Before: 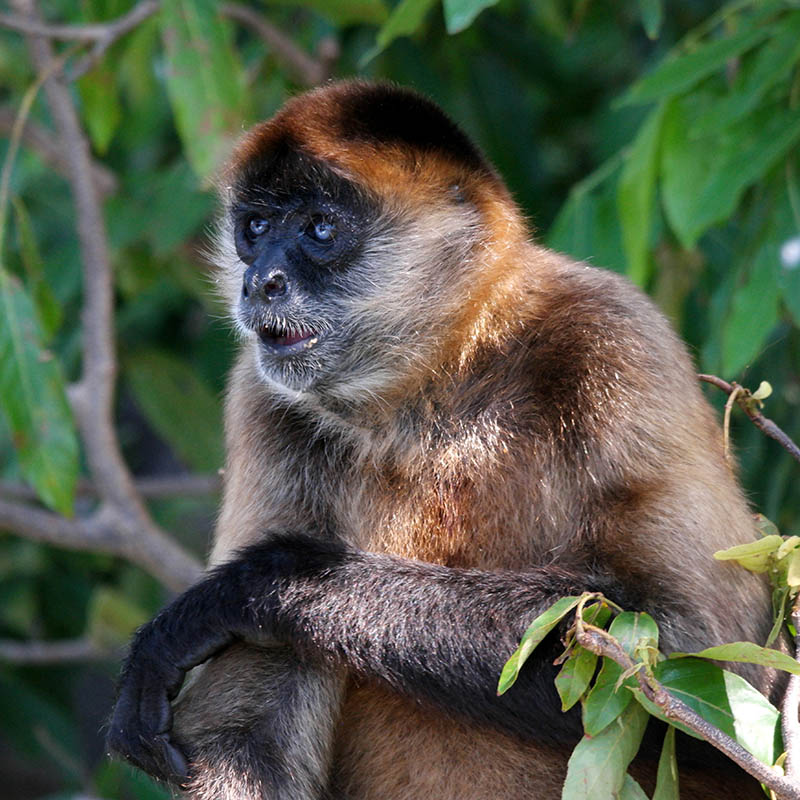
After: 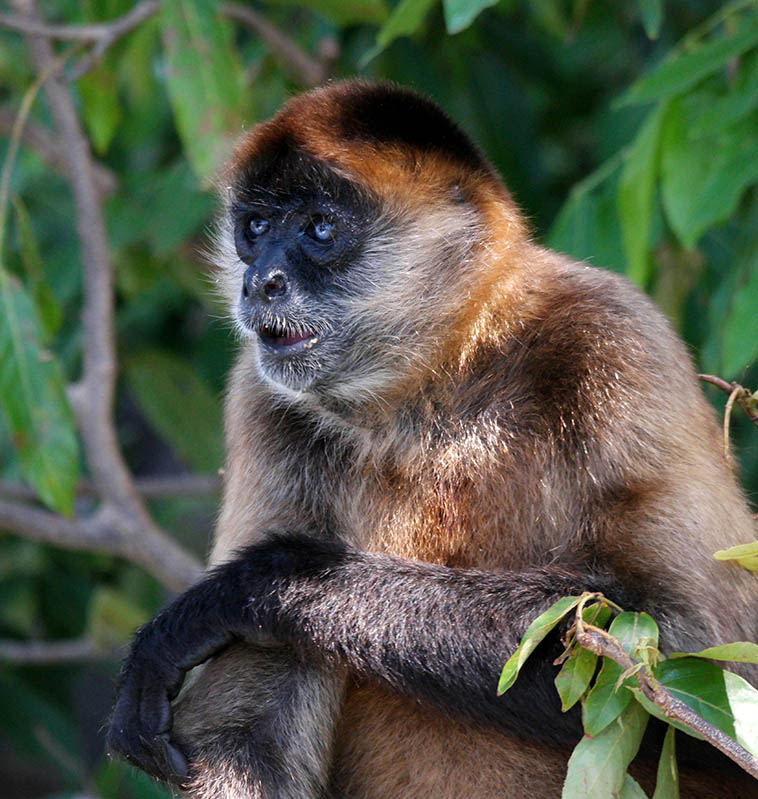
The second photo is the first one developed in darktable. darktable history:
crop and rotate: left 0%, right 5.213%
